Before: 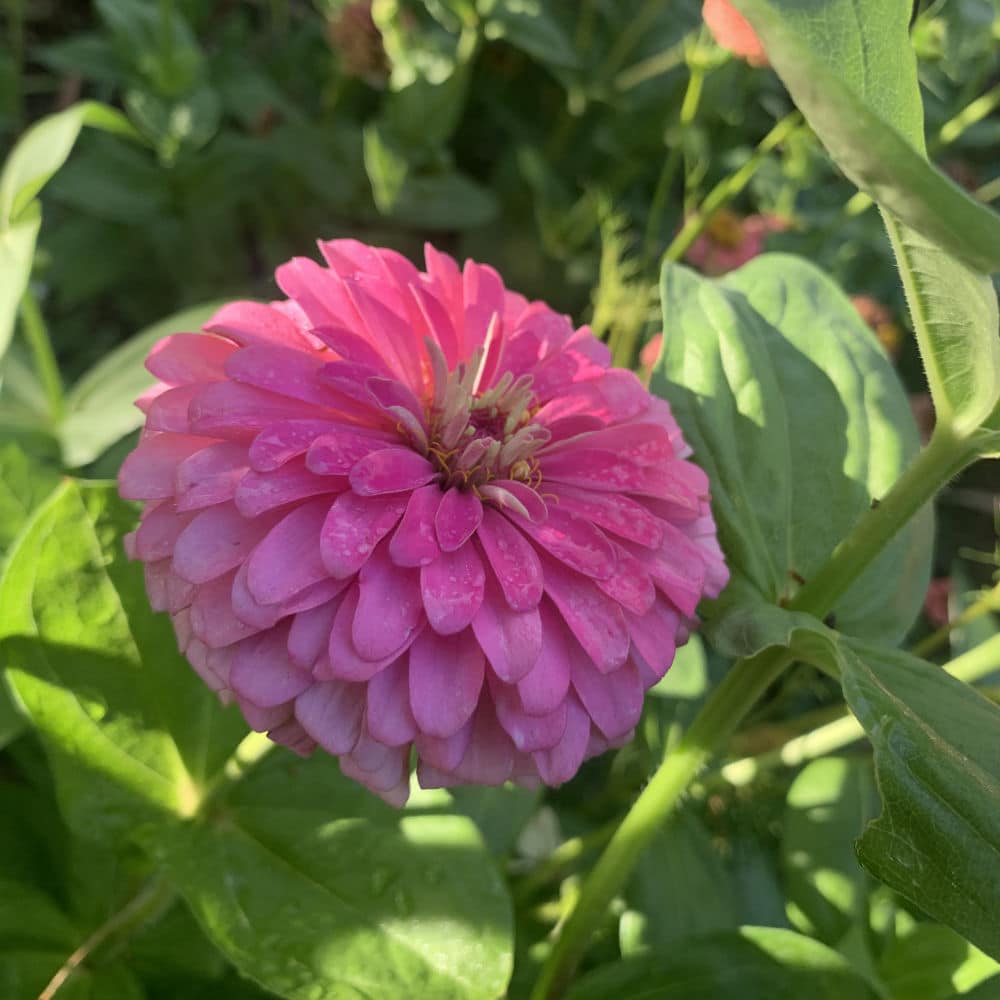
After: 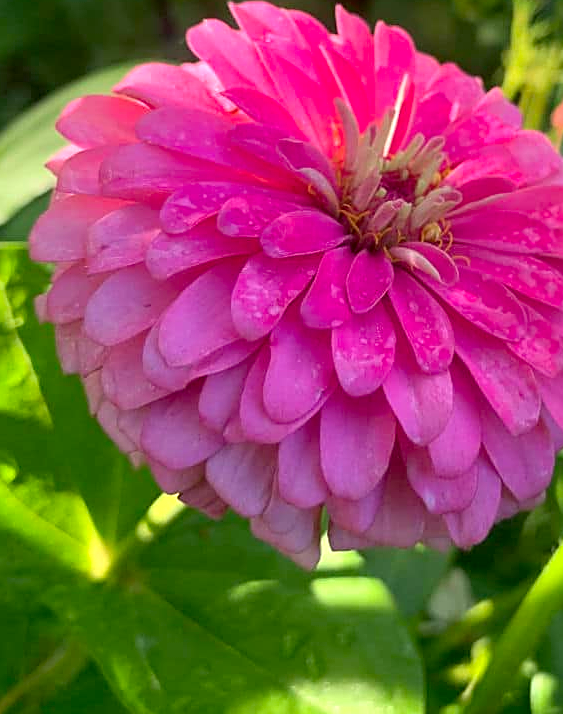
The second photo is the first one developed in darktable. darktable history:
sharpen: on, module defaults
contrast brightness saturation: saturation 0.13
exposure: black level correction 0.005, exposure 0.286 EV, compensate highlight preservation false
crop: left 8.966%, top 23.852%, right 34.699%, bottom 4.703%
